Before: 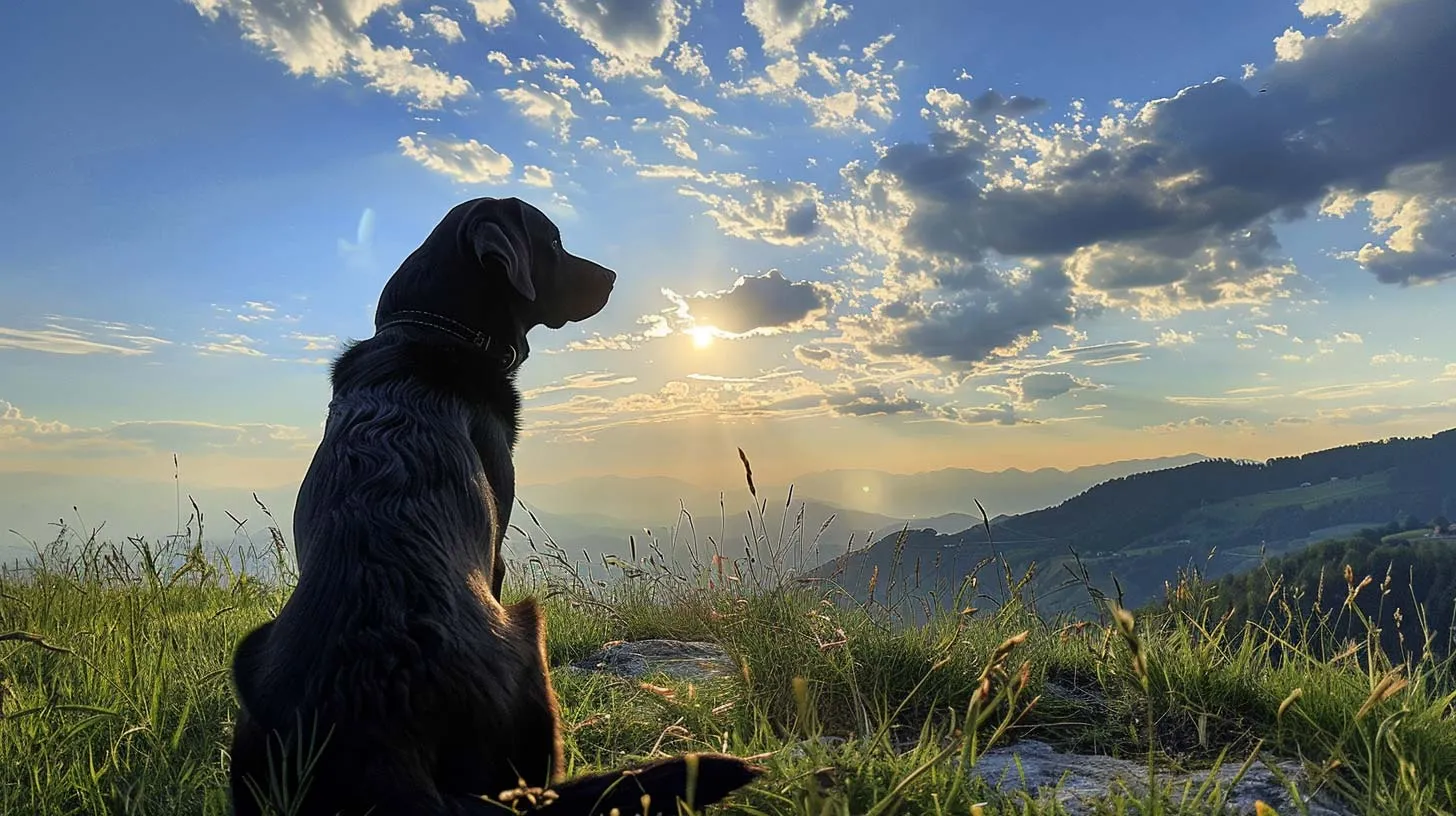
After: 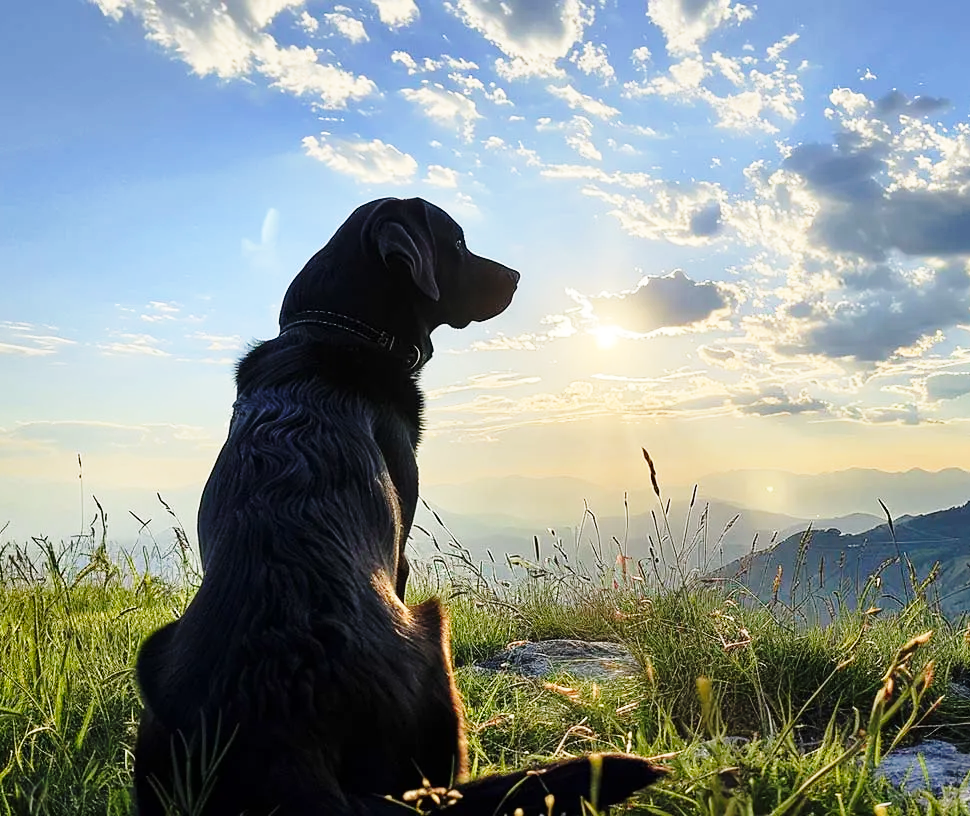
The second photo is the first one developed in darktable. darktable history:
crop and rotate: left 6.617%, right 26.717%
base curve: curves: ch0 [(0, 0) (0.028, 0.03) (0.121, 0.232) (0.46, 0.748) (0.859, 0.968) (1, 1)], preserve colors none
